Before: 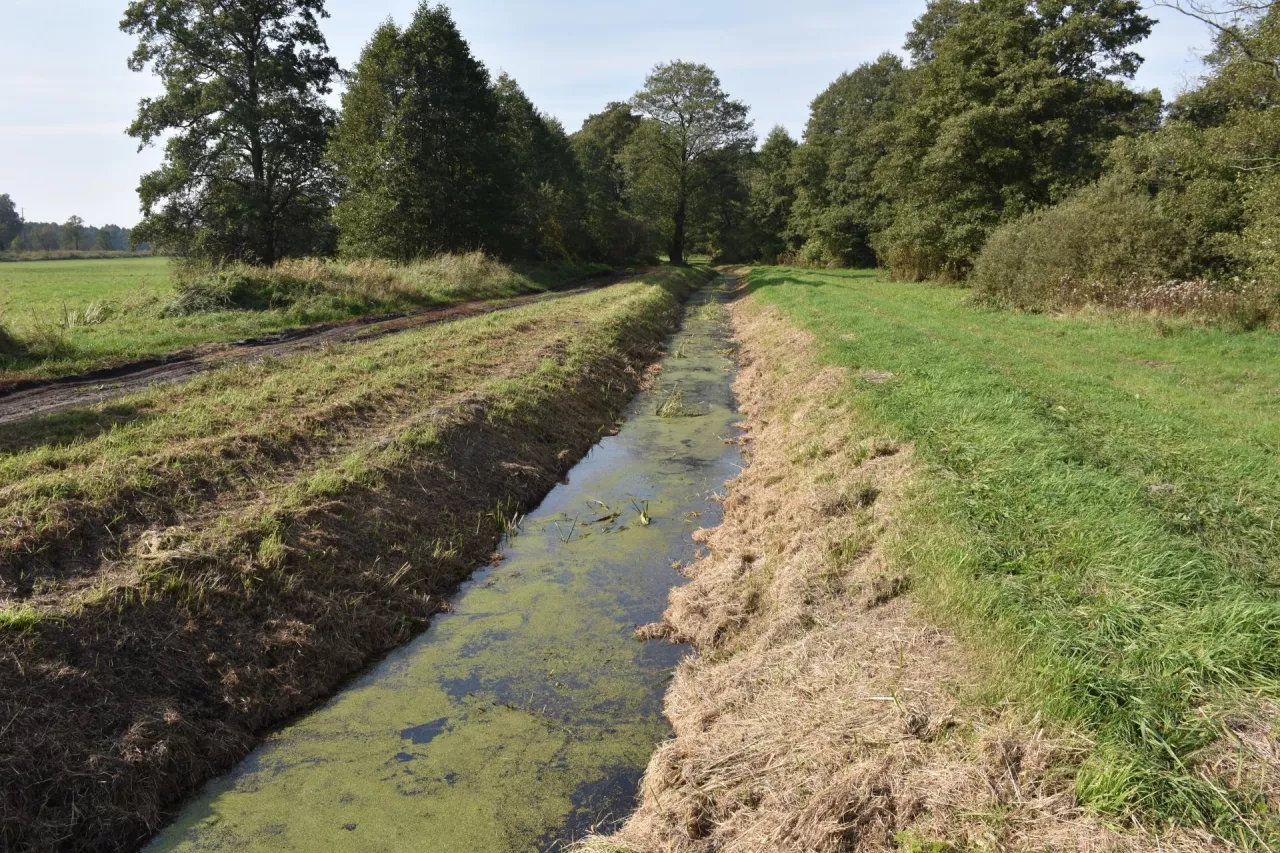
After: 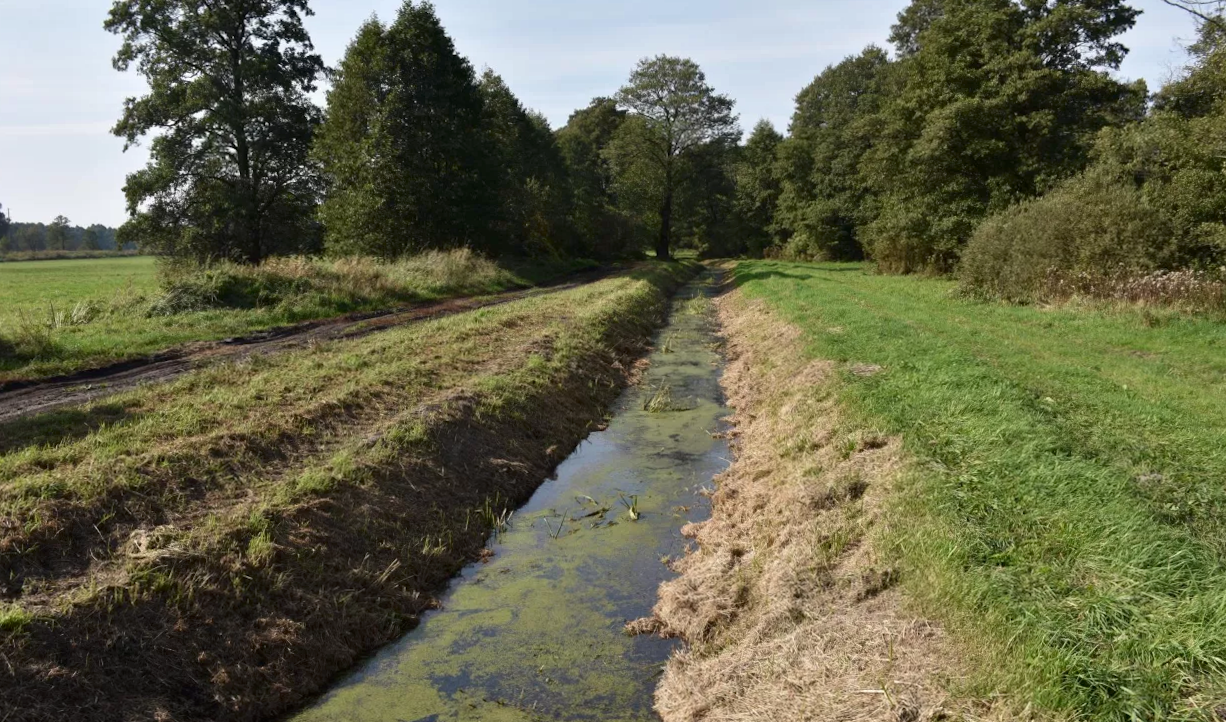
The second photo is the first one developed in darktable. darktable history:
color zones: curves: ch1 [(0.113, 0.438) (0.75, 0.5)]; ch2 [(0.12, 0.526) (0.75, 0.5)], mix -92.2%
crop and rotate: angle 0.506°, left 0.36%, right 2.577%, bottom 14.177%
contrast brightness saturation: brightness -0.097
